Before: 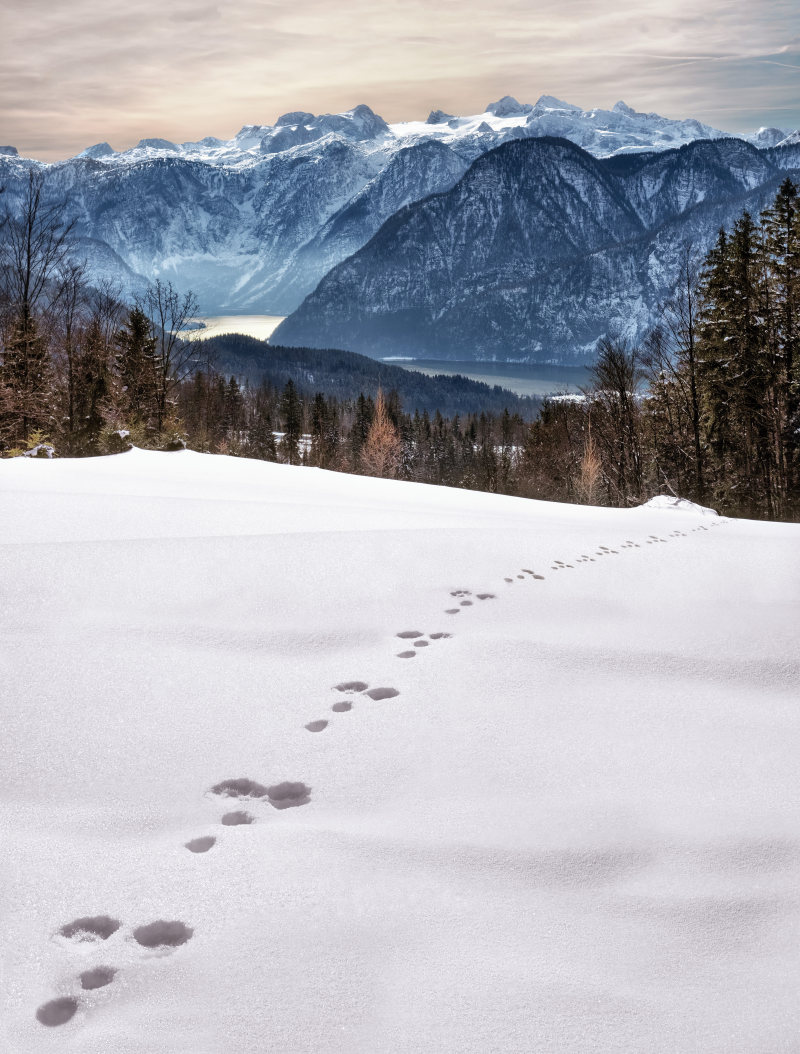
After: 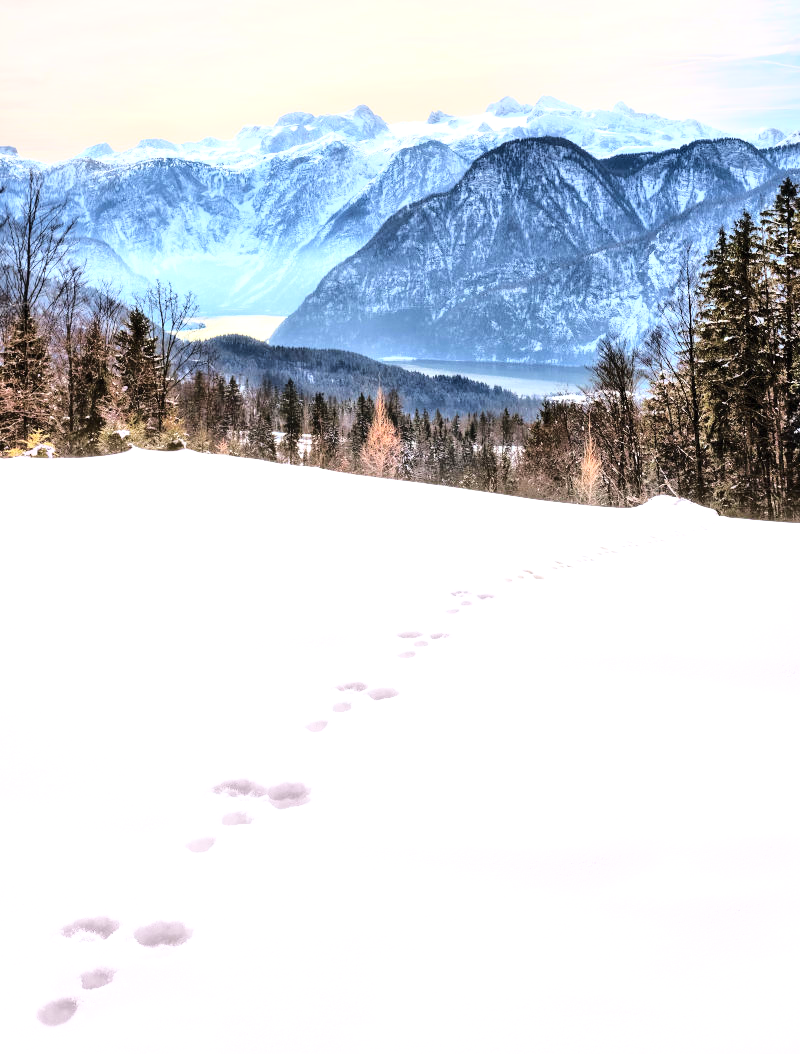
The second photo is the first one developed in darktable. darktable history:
exposure: exposure 0.74 EV, compensate exposure bias true, compensate highlight preservation false
base curve: curves: ch0 [(0, 0) (0.028, 0.03) (0.105, 0.232) (0.387, 0.748) (0.754, 0.968) (1, 1)]
